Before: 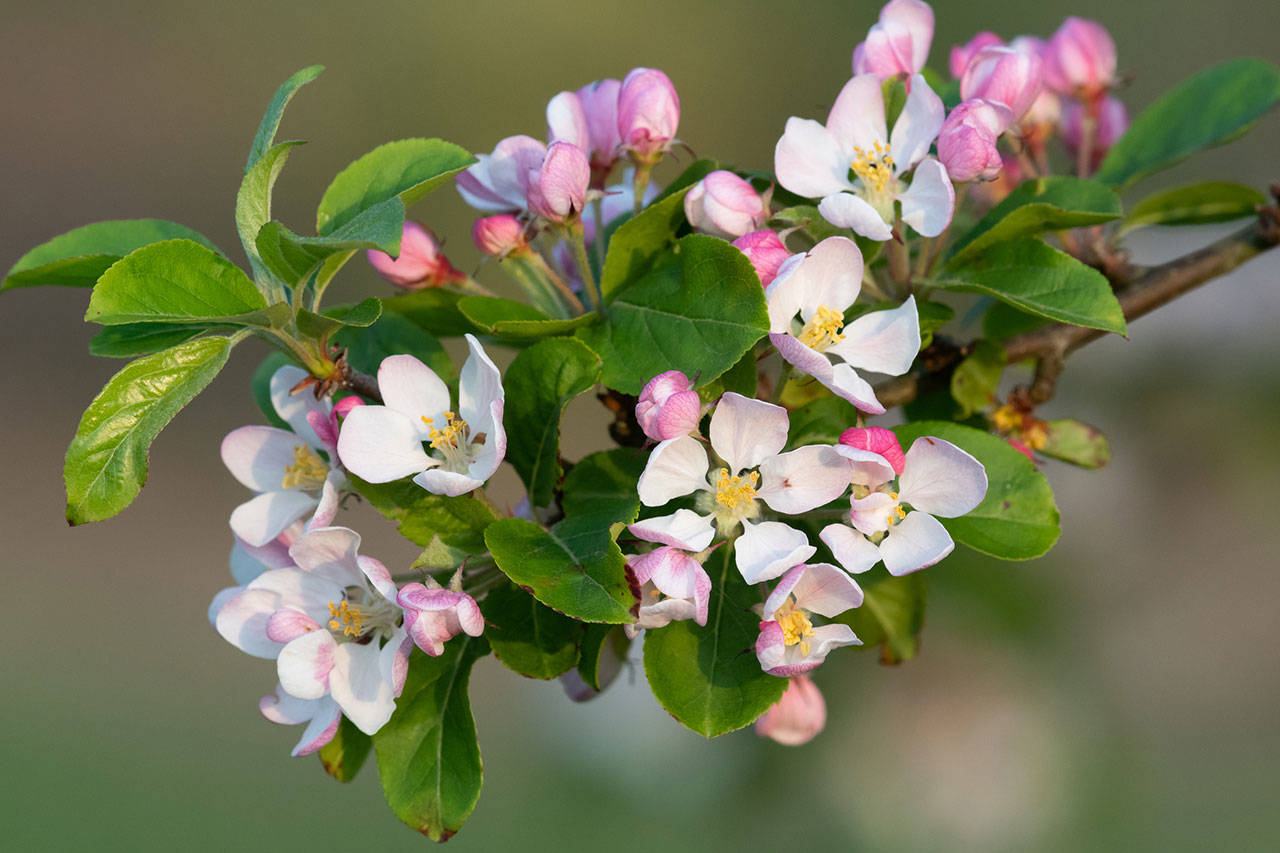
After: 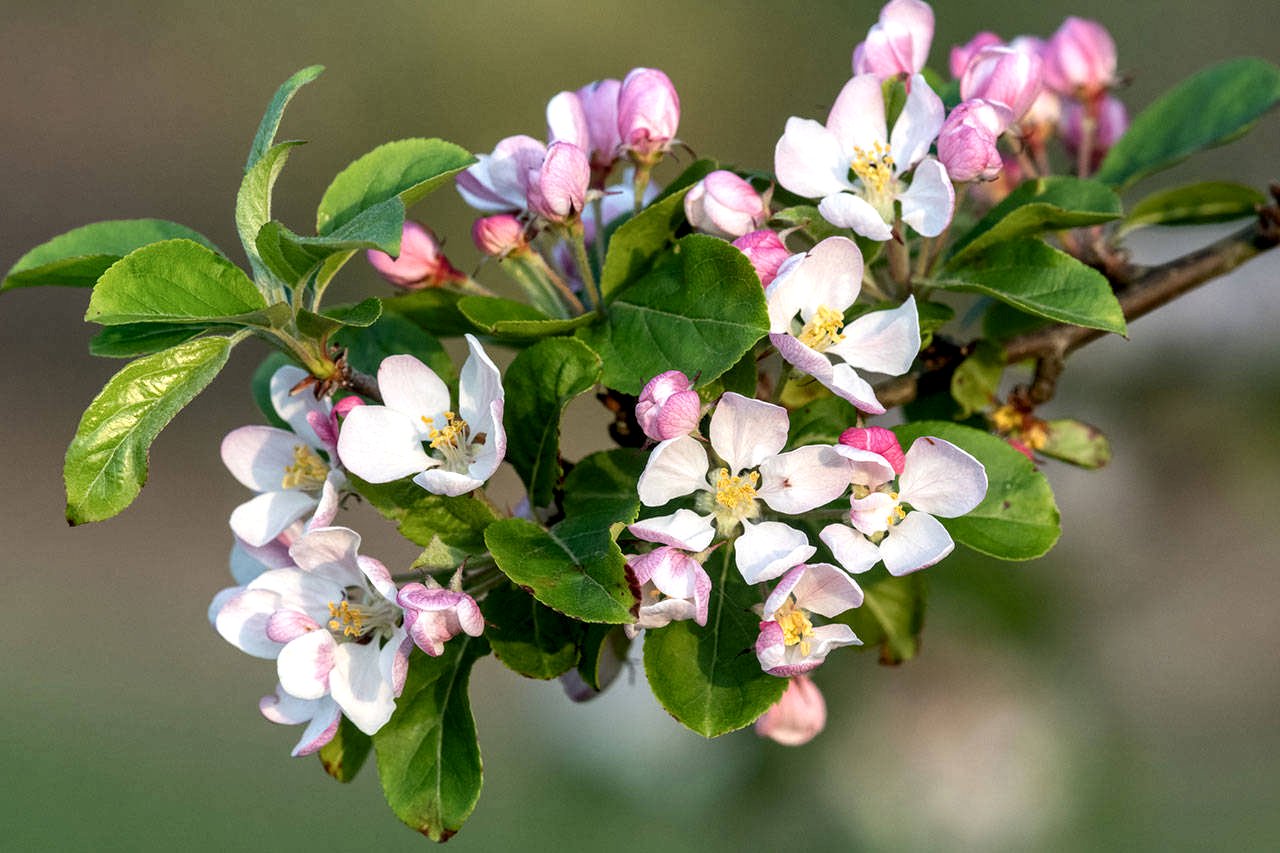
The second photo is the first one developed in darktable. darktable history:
local contrast: detail 161%
